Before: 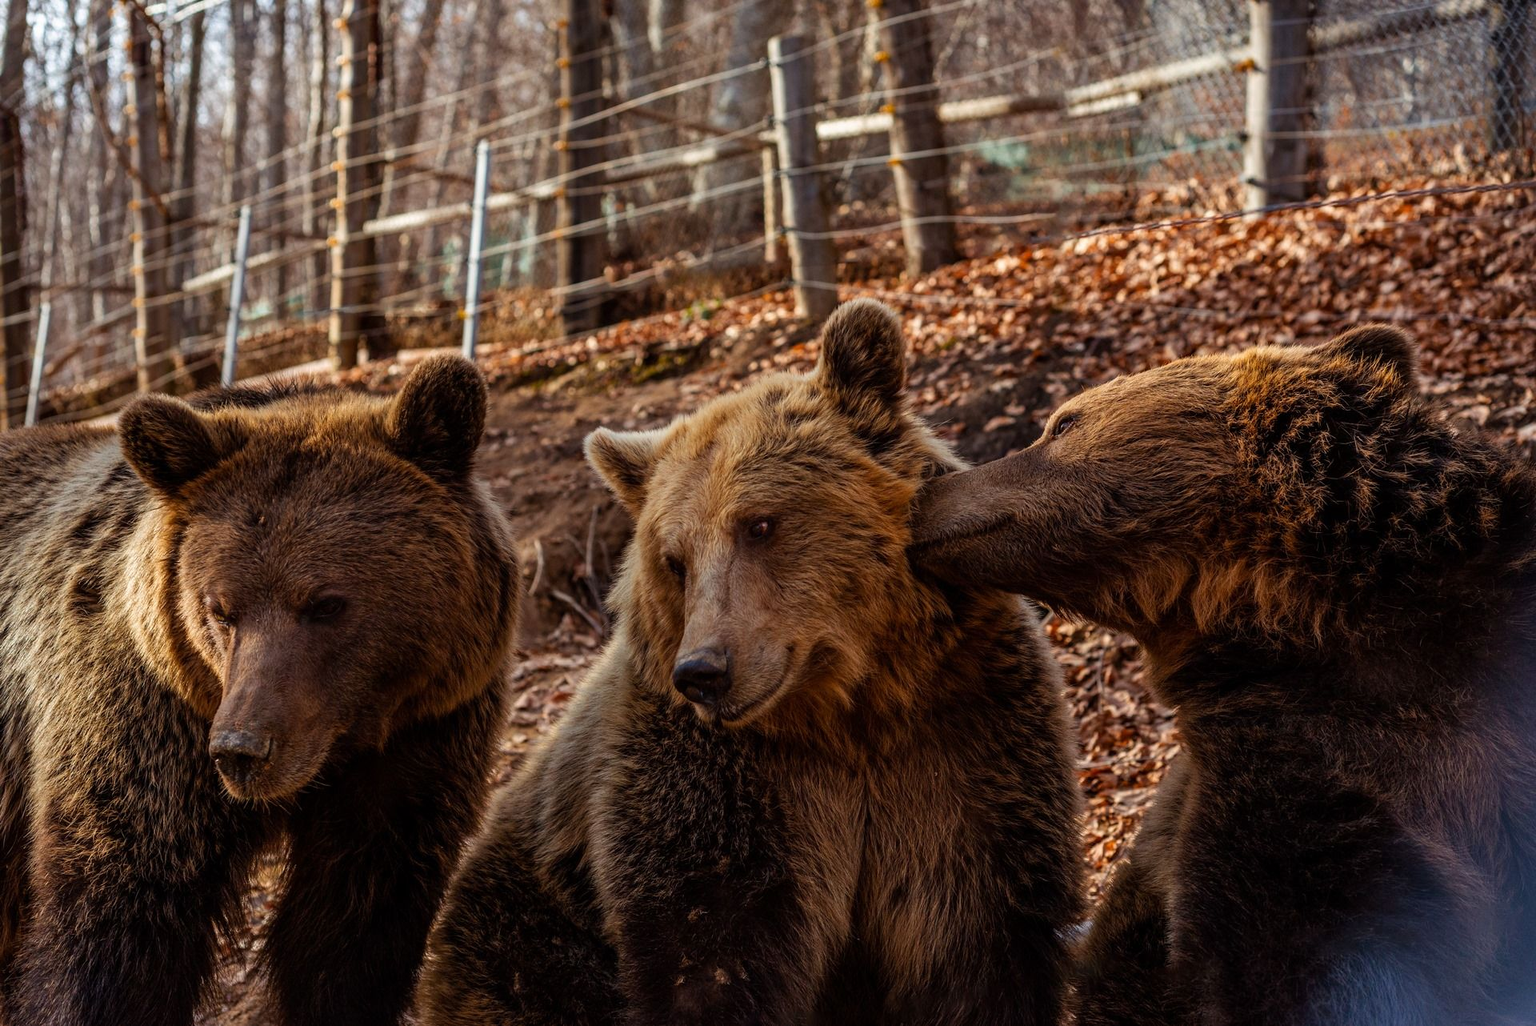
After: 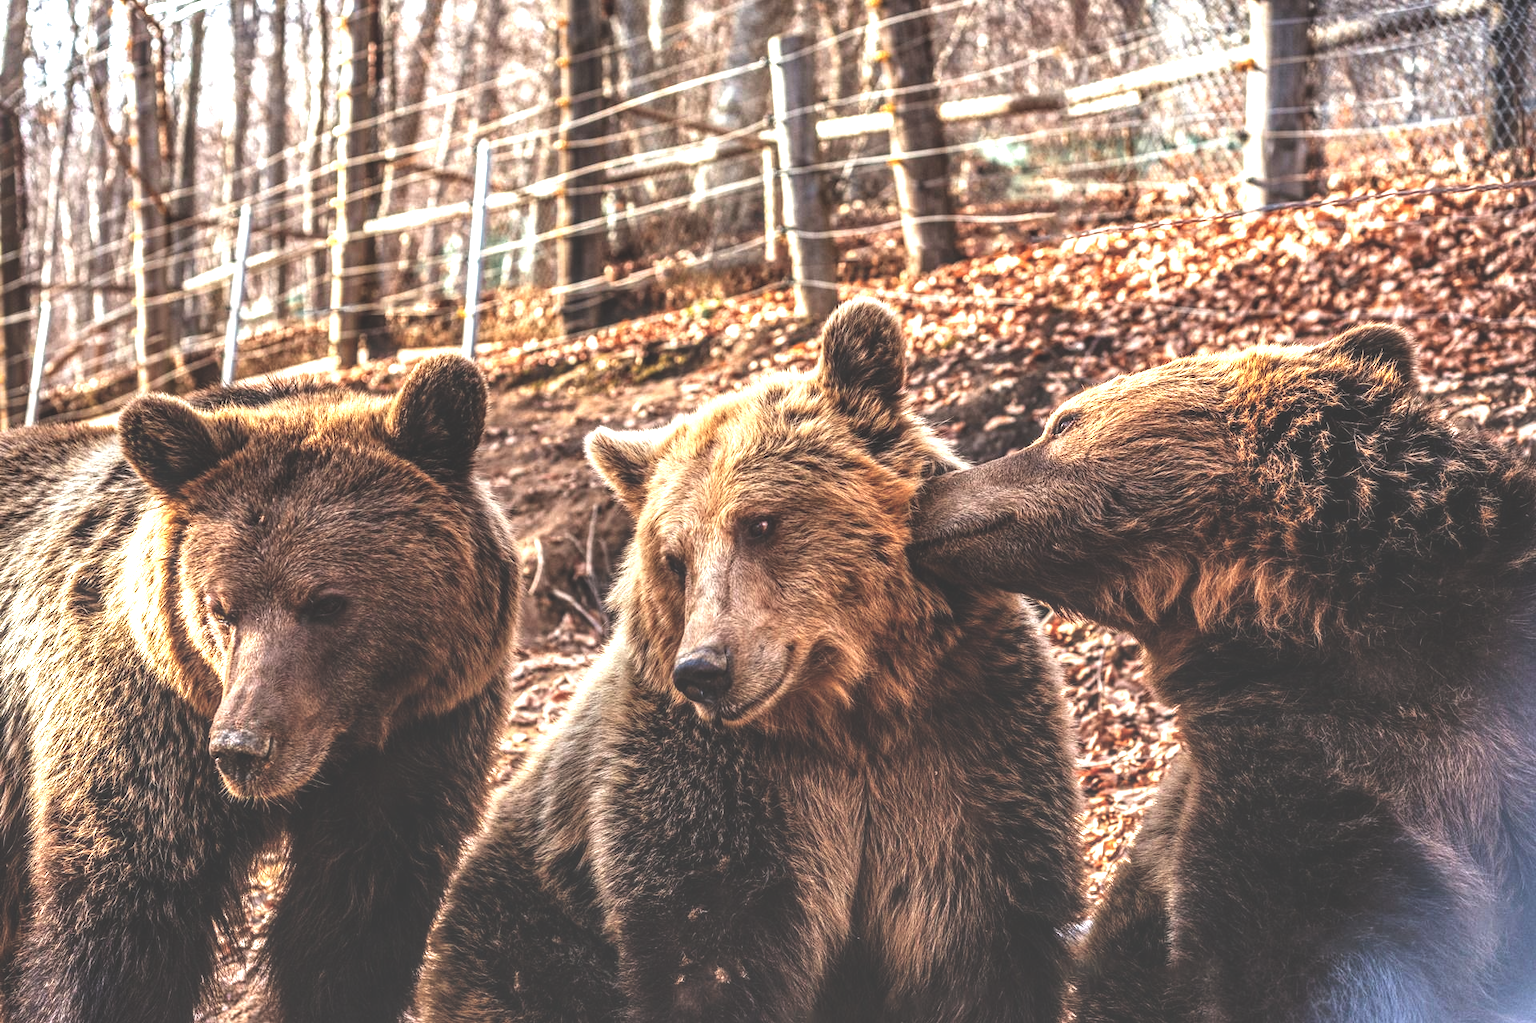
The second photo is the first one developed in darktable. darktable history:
crop: top 0.085%, bottom 0.146%
exposure: black level correction -0.023, exposure 1.395 EV, compensate exposure bias true, compensate highlight preservation false
local contrast: highlights 2%, shadows 1%, detail 181%
shadows and highlights: shadows 25.69, highlights -24.28
